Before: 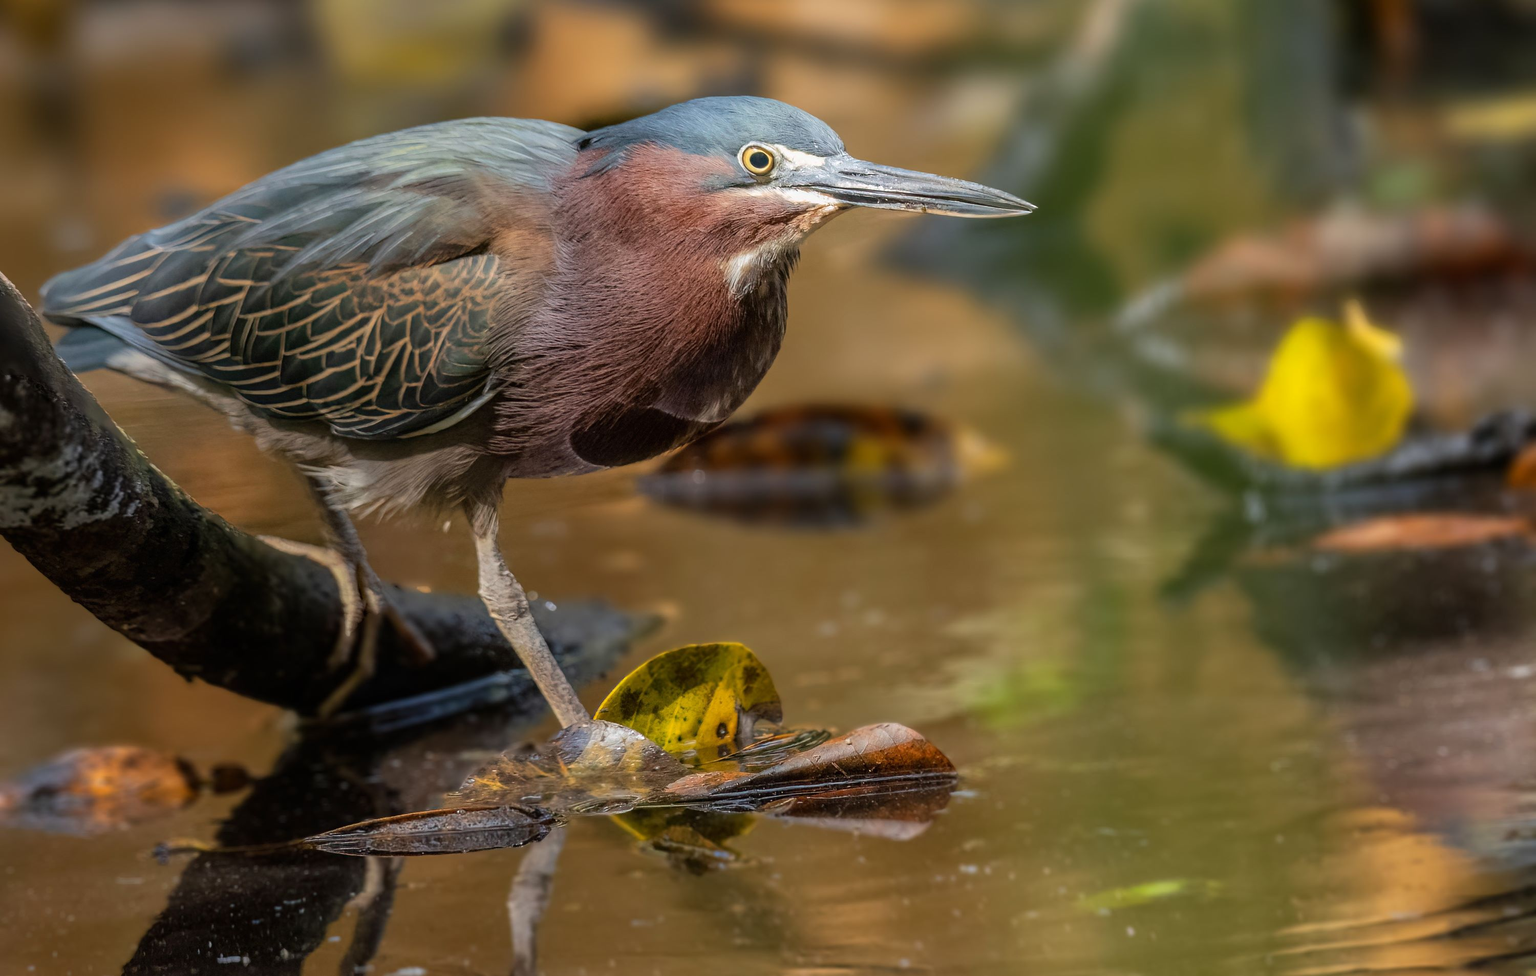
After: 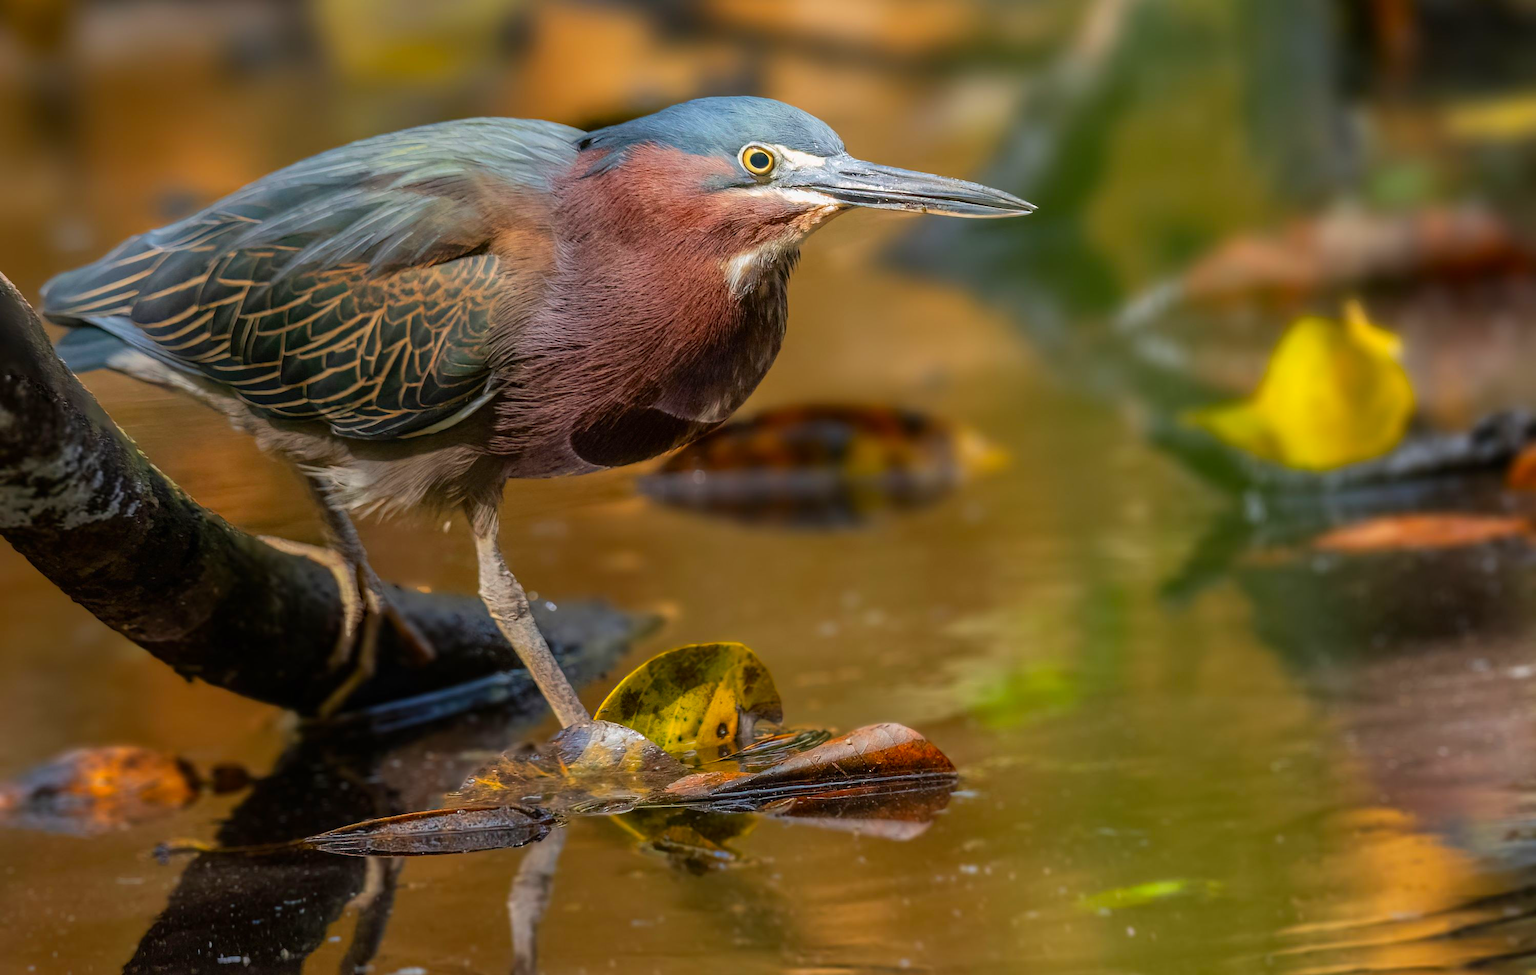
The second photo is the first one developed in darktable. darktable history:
color correction: highlights b* -0.052, saturation 1.35
